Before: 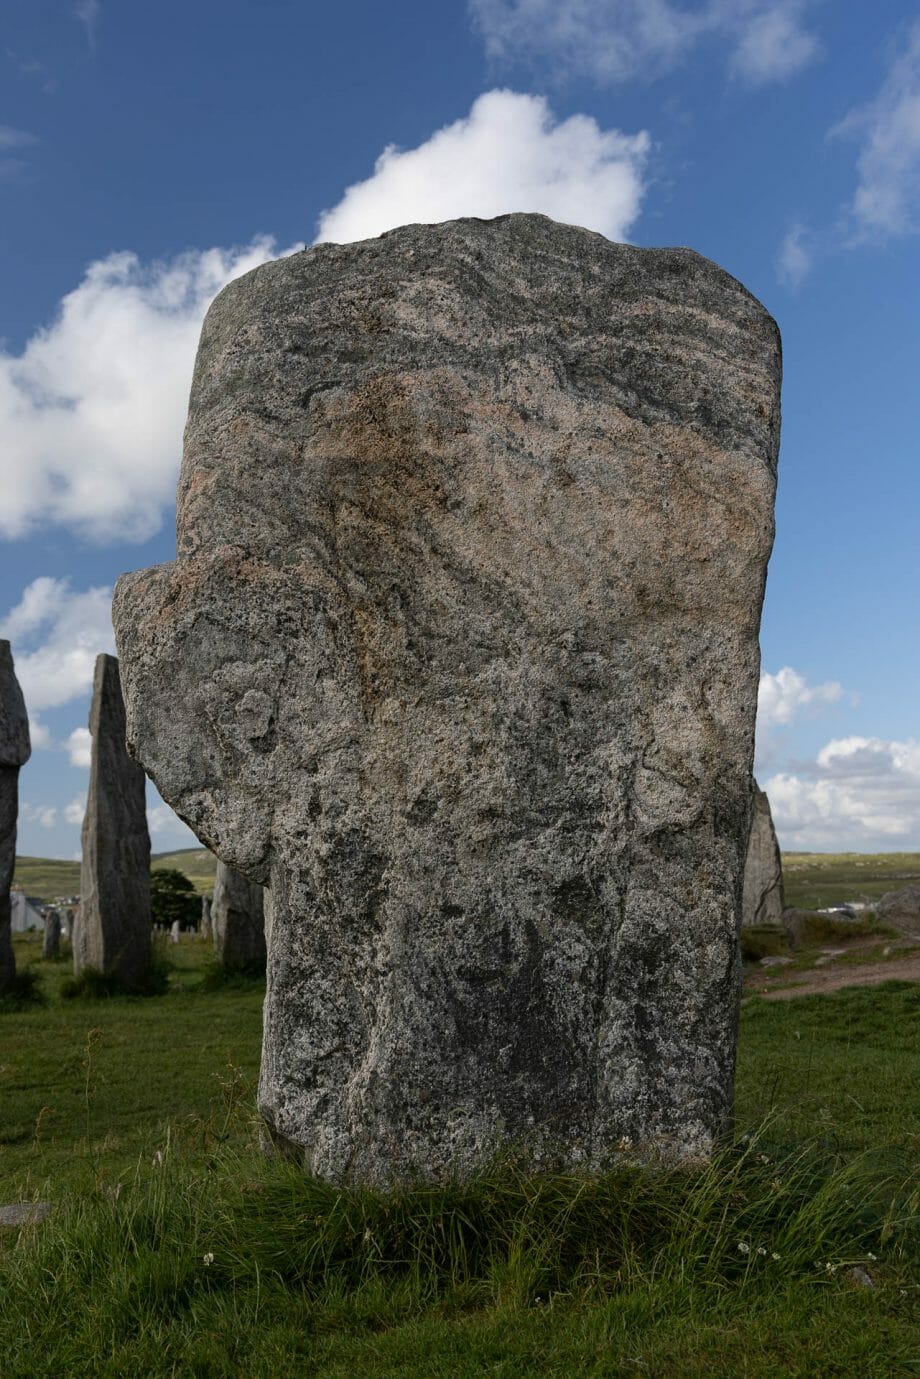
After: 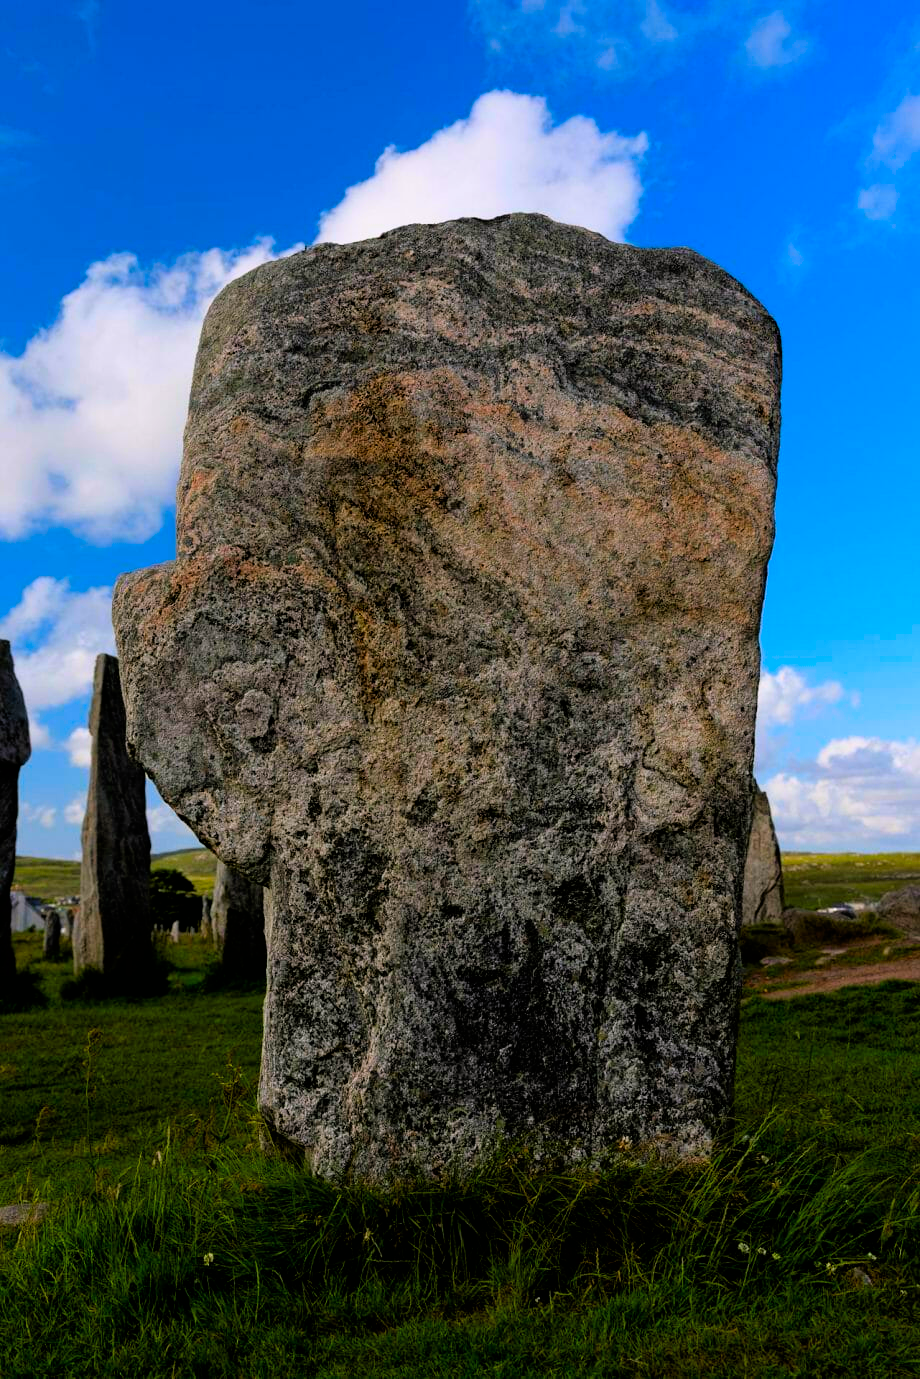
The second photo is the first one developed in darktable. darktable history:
filmic rgb: black relative exposure -4.93 EV, white relative exposure 2.84 EV, hardness 3.72
color correction: highlights a* 1.59, highlights b* -1.7, saturation 2.48
